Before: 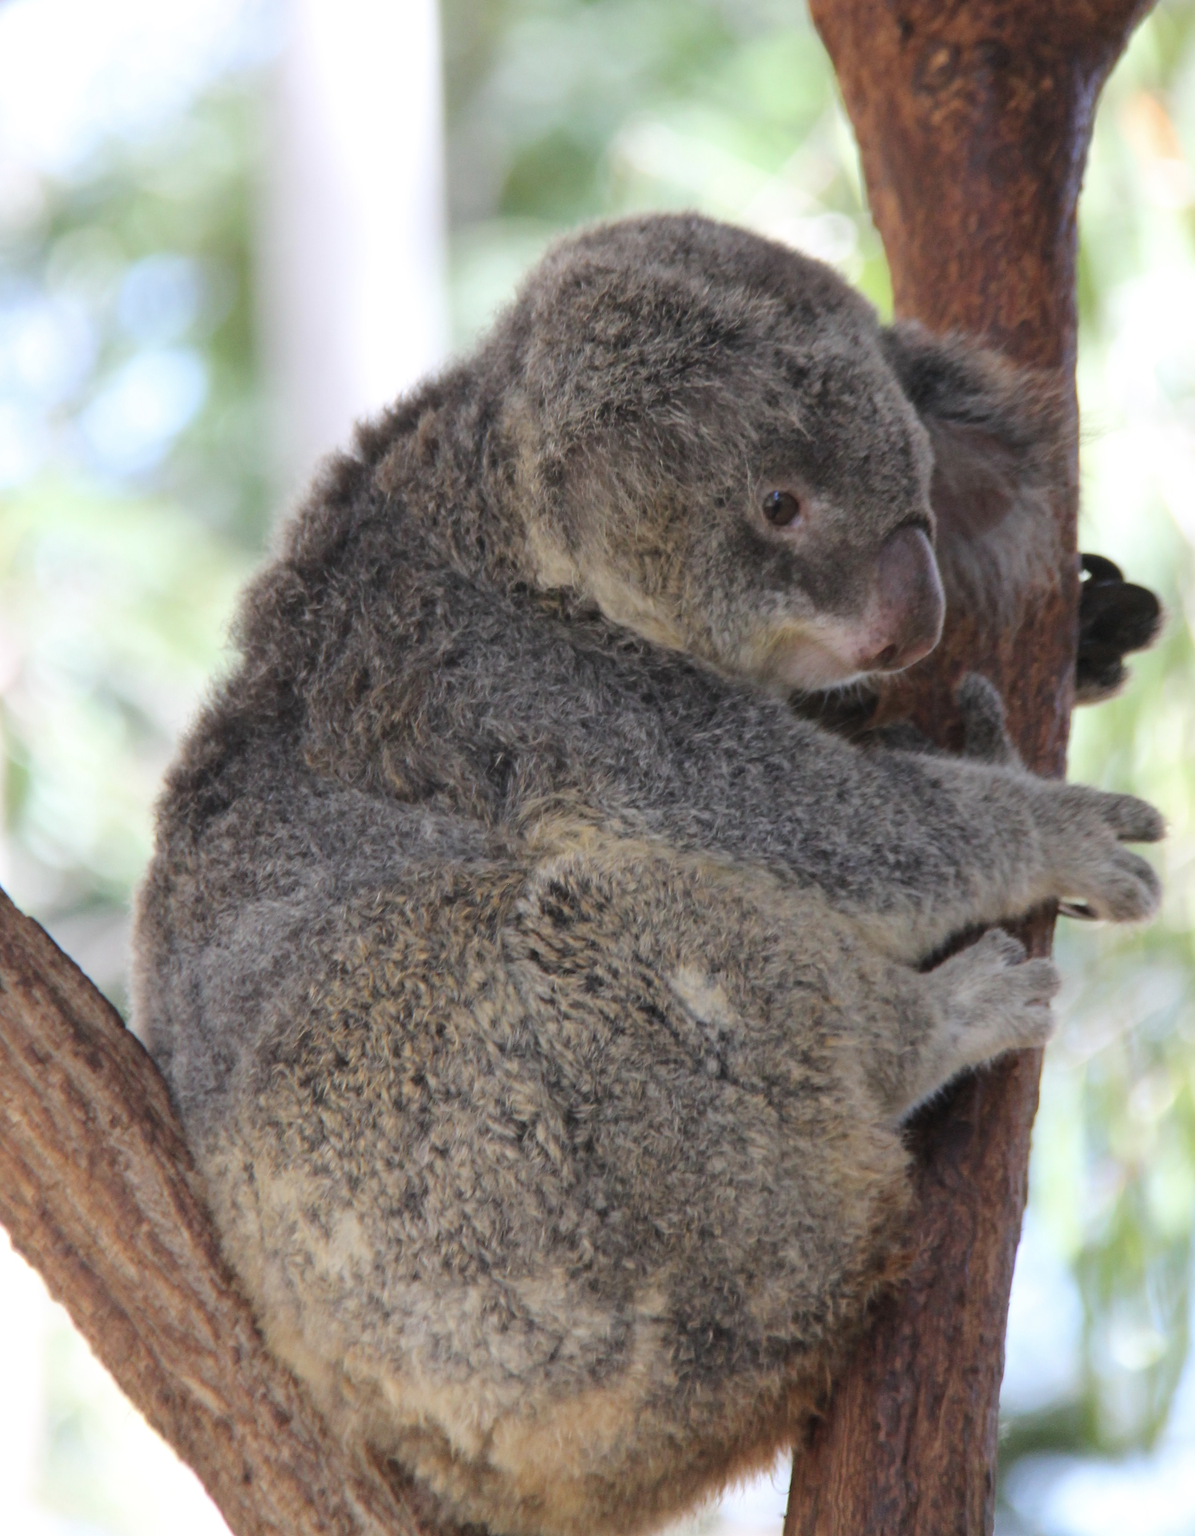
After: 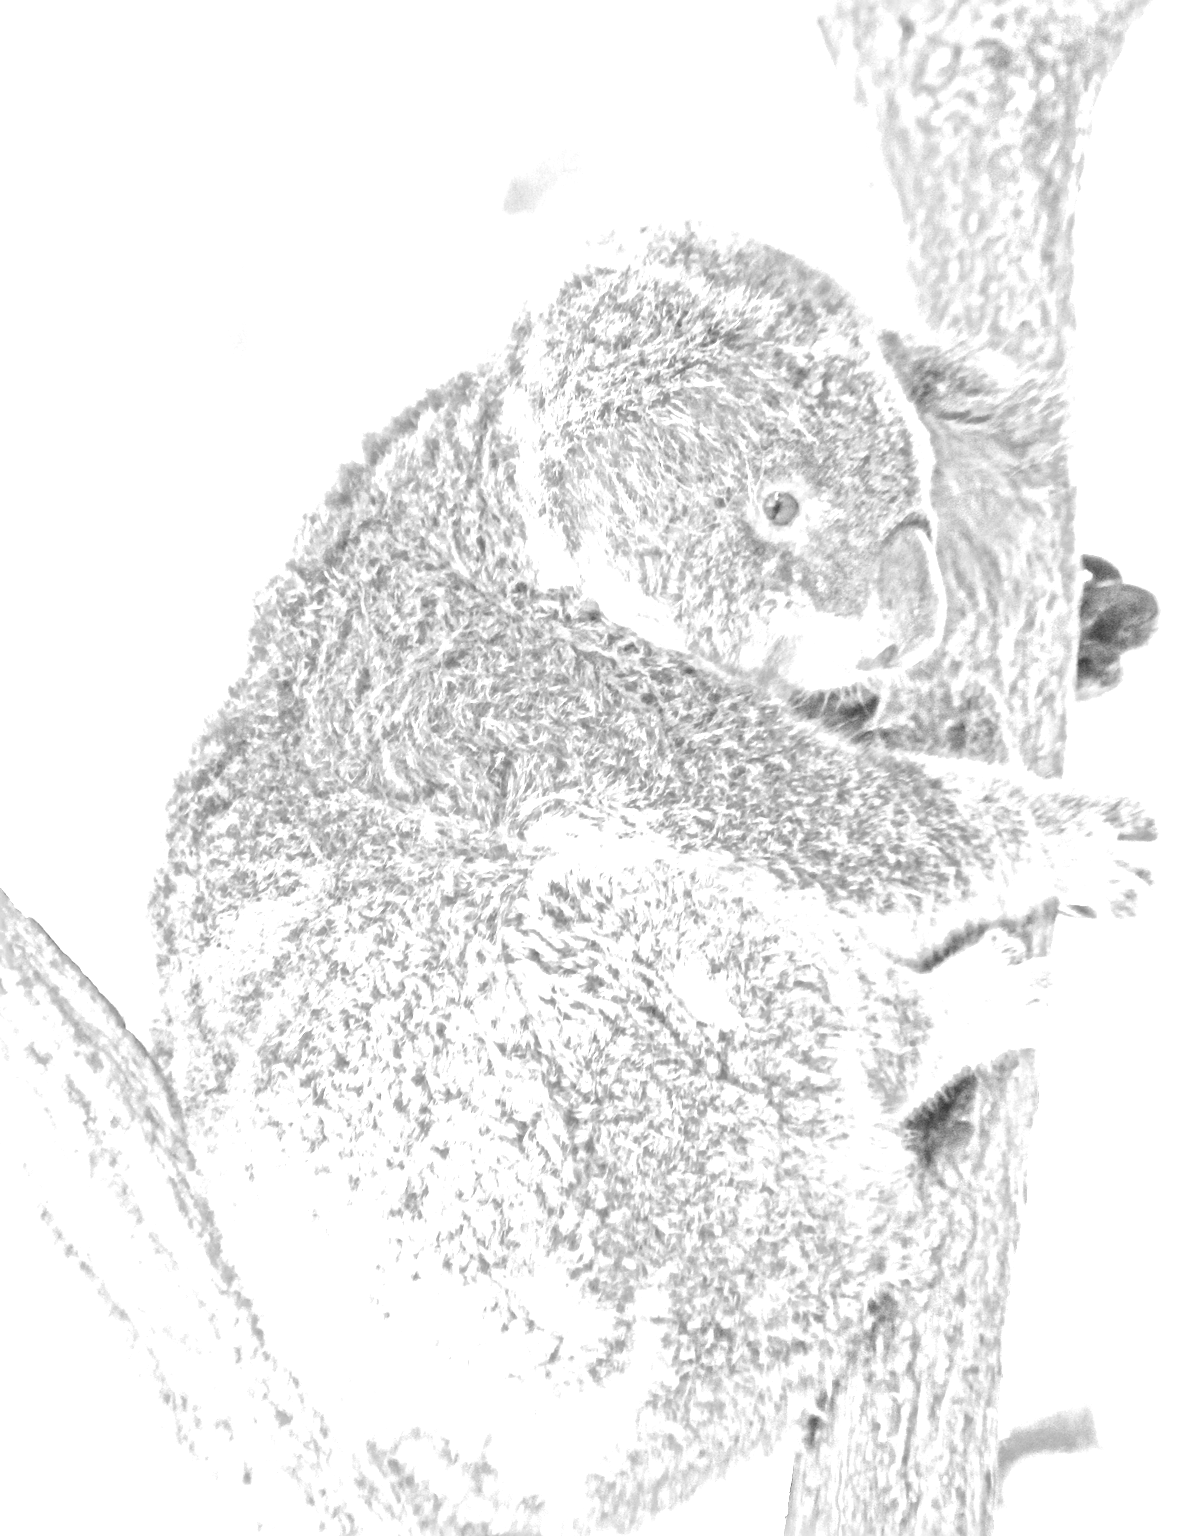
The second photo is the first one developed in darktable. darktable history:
exposure: exposure -0.041 EV, compensate highlight preservation false
monochrome: on, module defaults
white balance: red 8, blue 8
color balance rgb: linear chroma grading › shadows 10%, linear chroma grading › highlights 10%, linear chroma grading › global chroma 15%, linear chroma grading › mid-tones 15%, perceptual saturation grading › global saturation 40%, perceptual saturation grading › highlights -25%, perceptual saturation grading › mid-tones 35%, perceptual saturation grading › shadows 35%, perceptual brilliance grading › global brilliance 11.29%, global vibrance 11.29%
